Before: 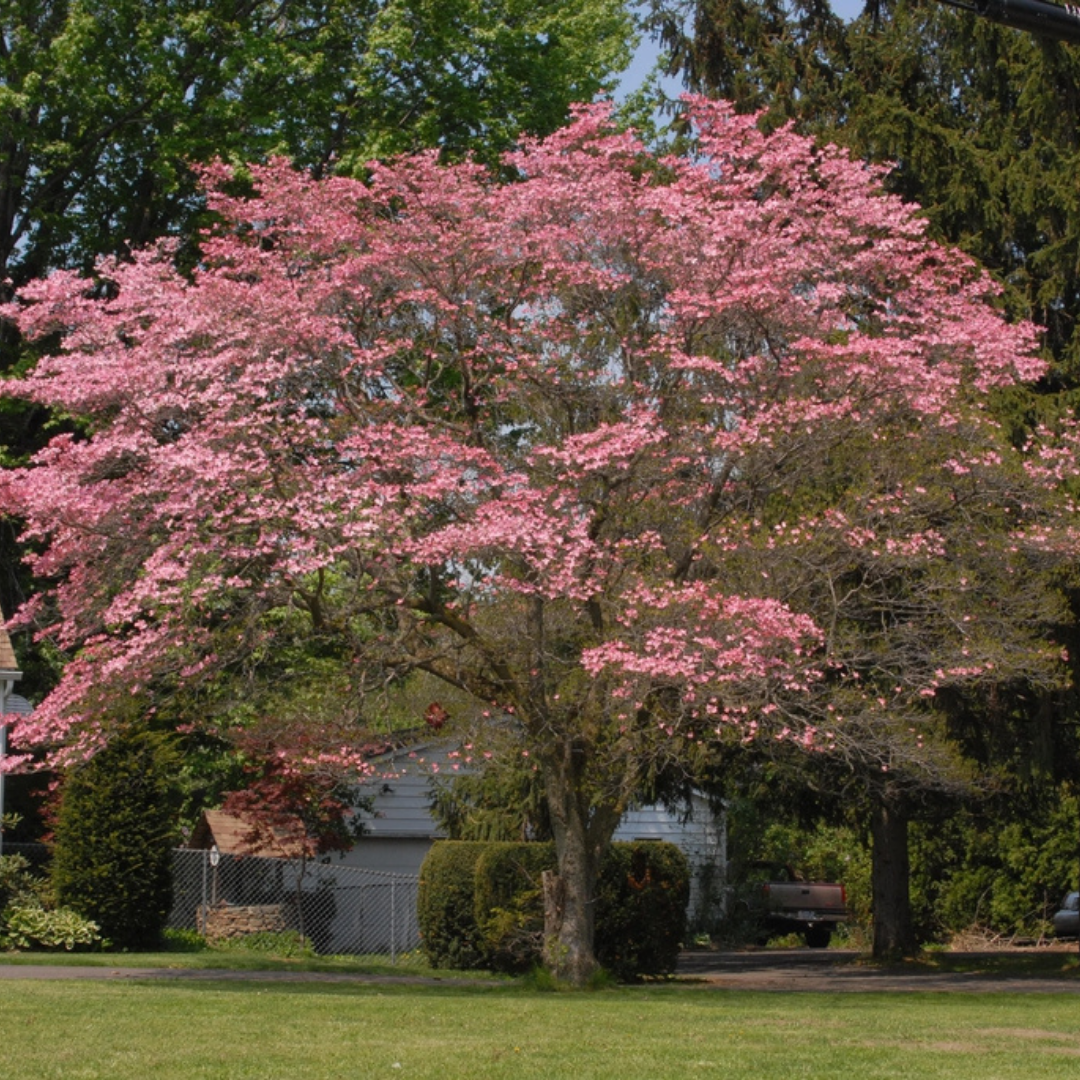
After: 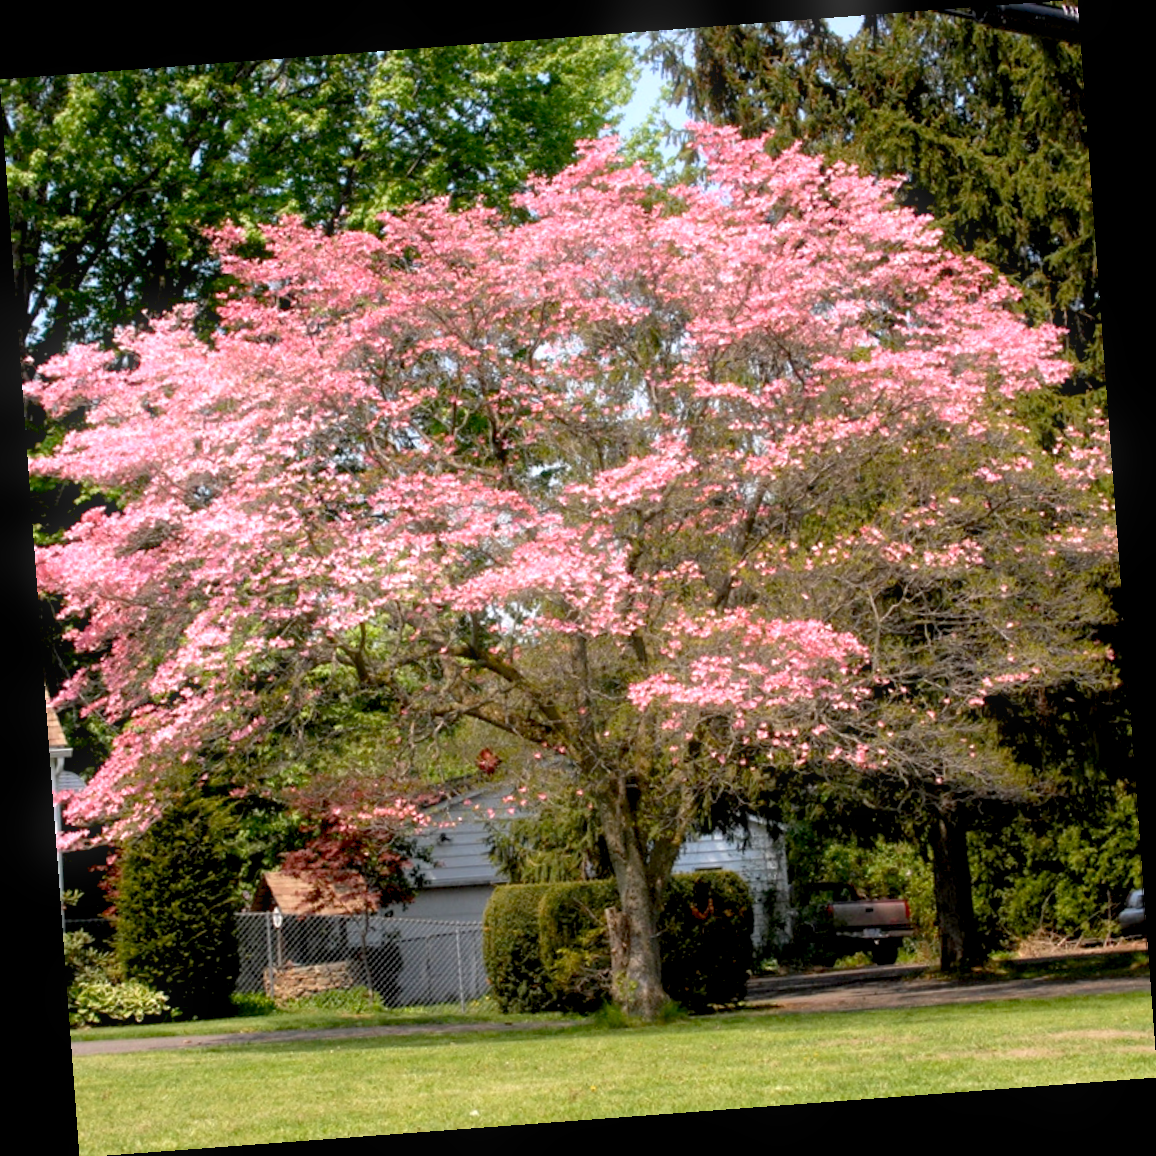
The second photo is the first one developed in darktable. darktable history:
exposure: black level correction 0.01, exposure 1 EV, compensate highlight preservation false
rotate and perspective: rotation -4.25°, automatic cropping off
bloom: size 5%, threshold 95%, strength 15%
